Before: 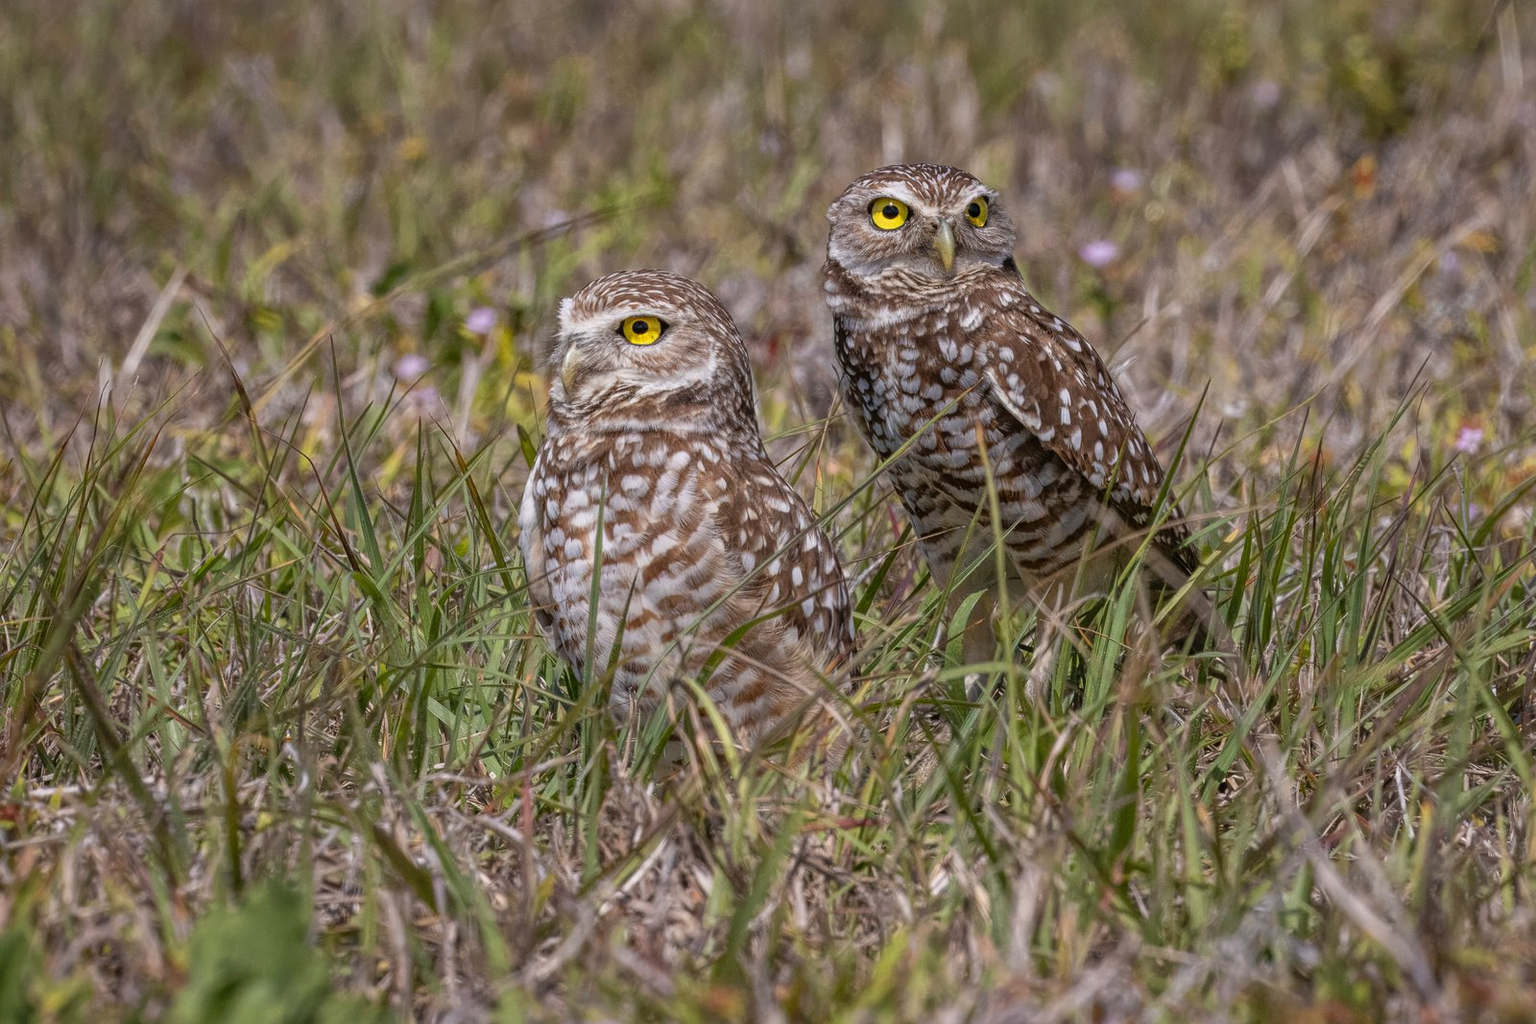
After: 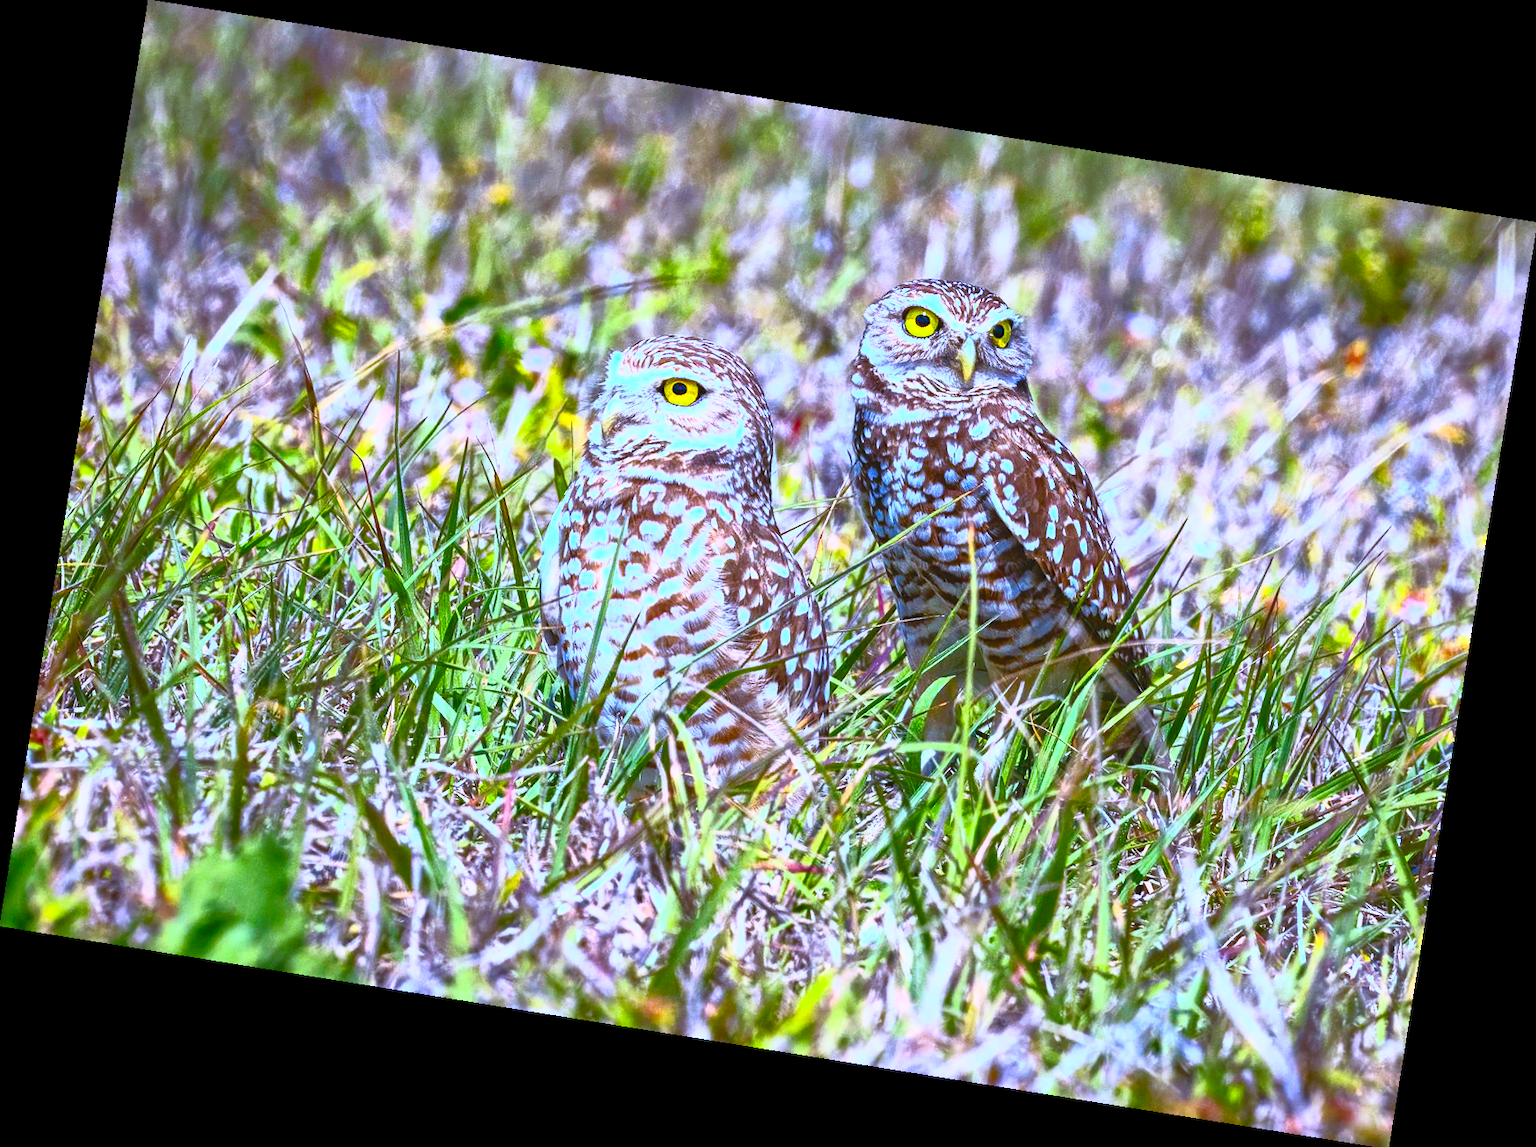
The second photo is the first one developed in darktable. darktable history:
color balance rgb: linear chroma grading › global chroma 15%, perceptual saturation grading › global saturation 30%
contrast brightness saturation: contrast 1, brightness 1, saturation 1
white balance: red 0.871, blue 1.249
rotate and perspective: rotation 9.12°, automatic cropping off
